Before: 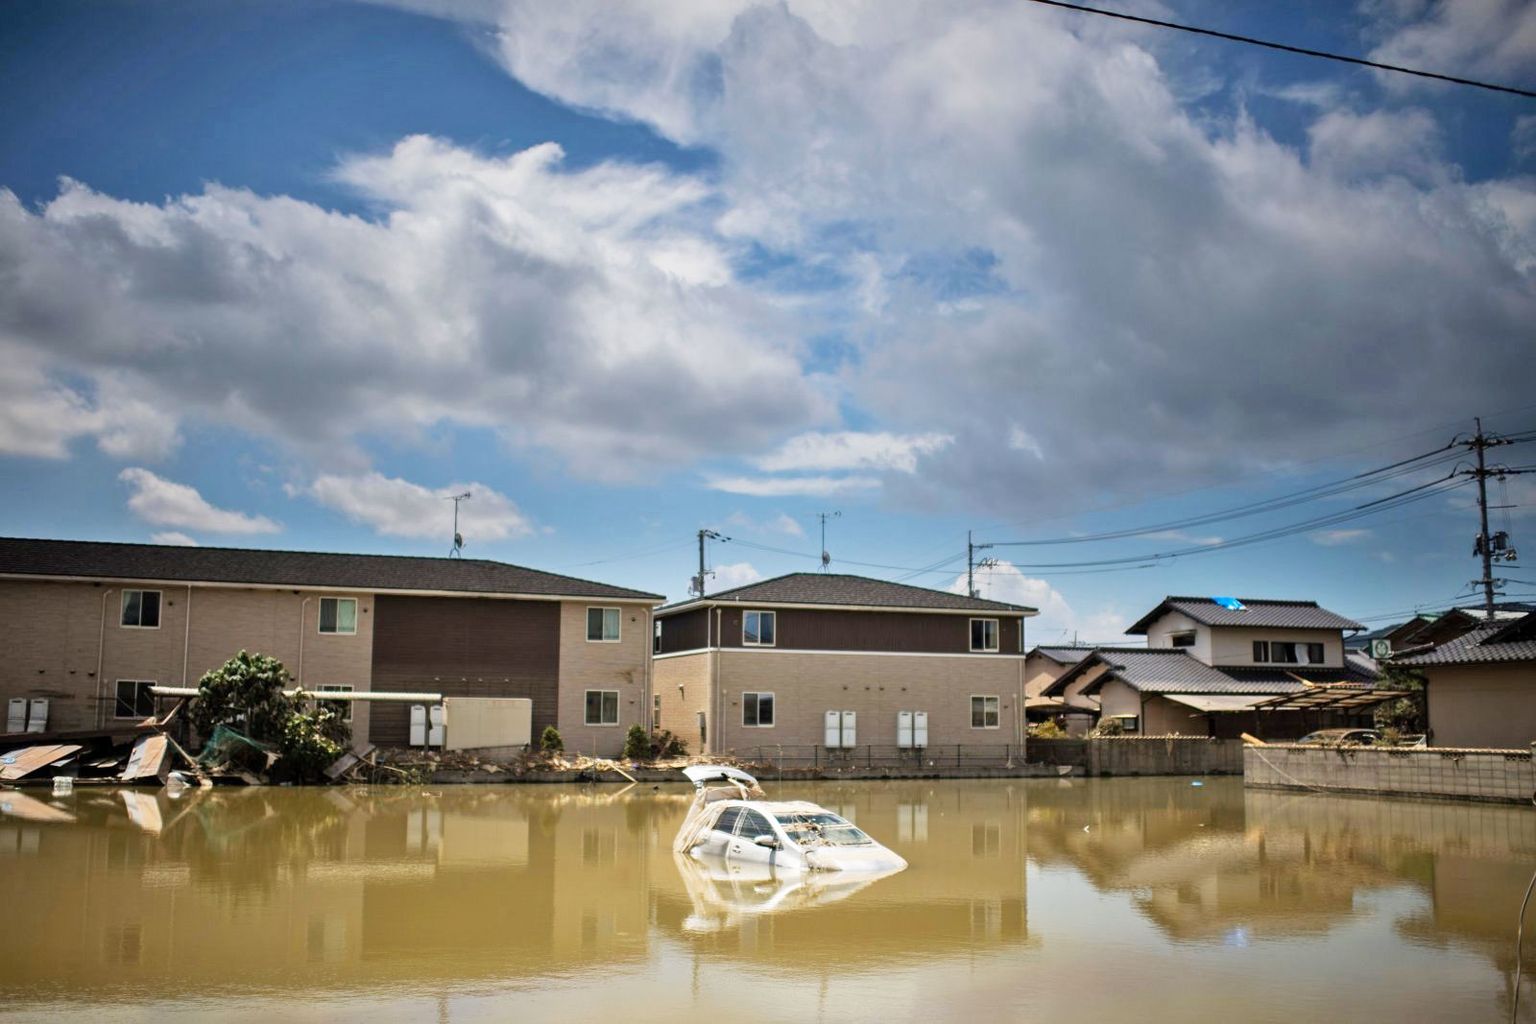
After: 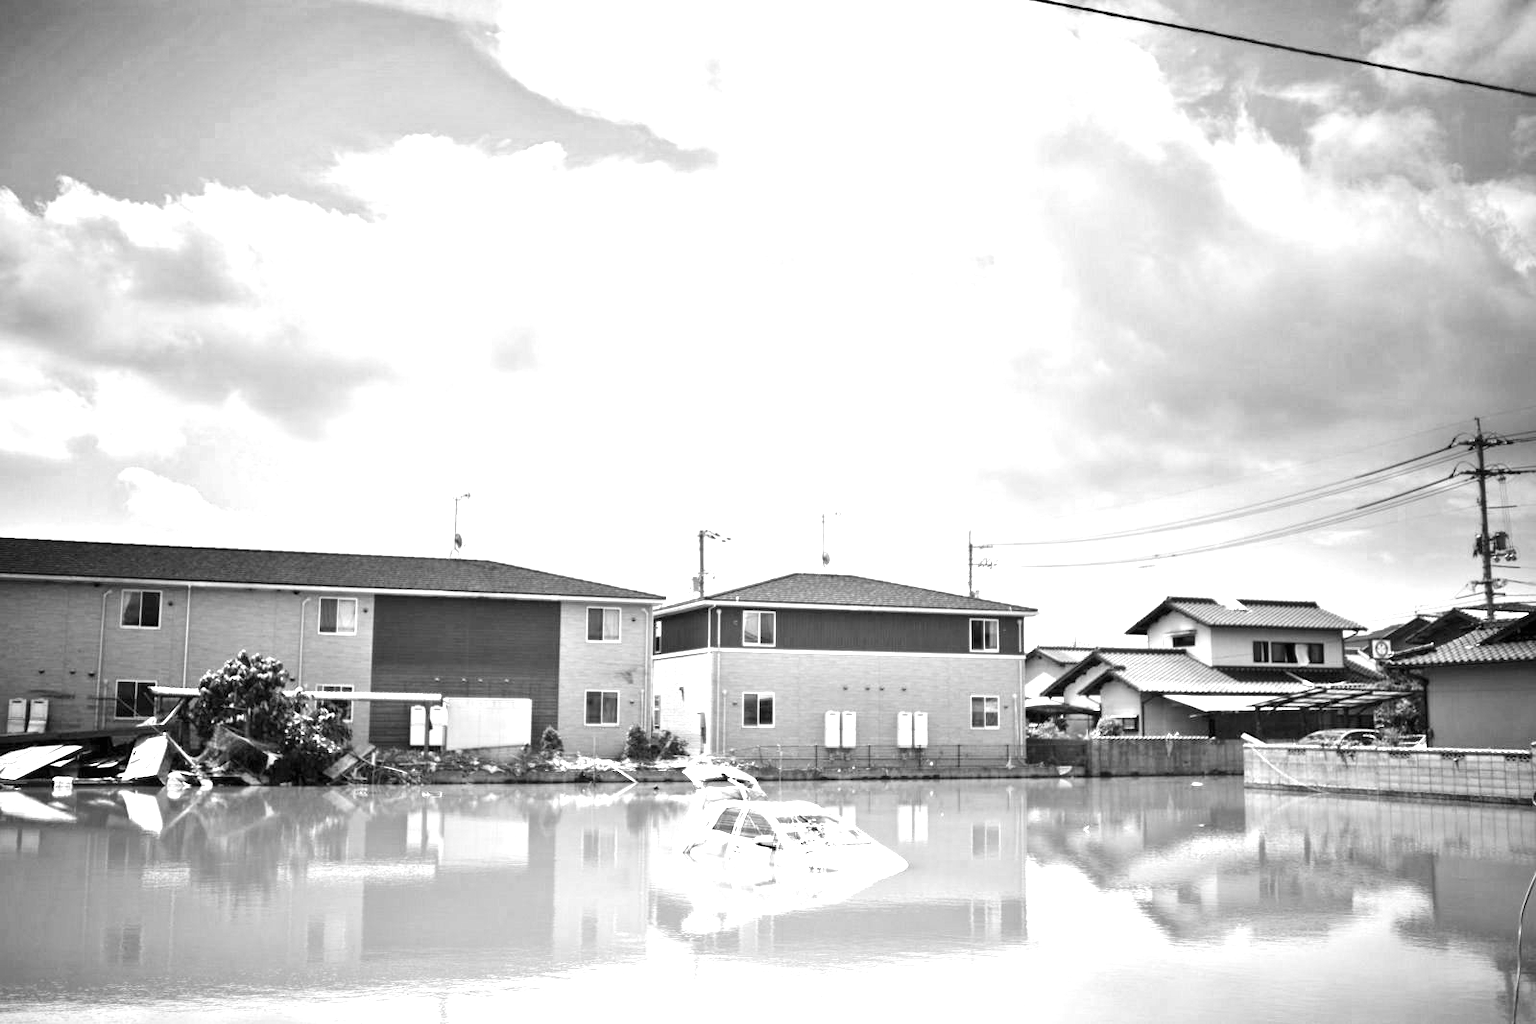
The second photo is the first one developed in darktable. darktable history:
color calibration: output gray [0.21, 0.42, 0.37, 0], x 0.37, y 0.382, temperature 4308.22 K
exposure: black level correction 0, exposure 1.591 EV, compensate highlight preservation false
